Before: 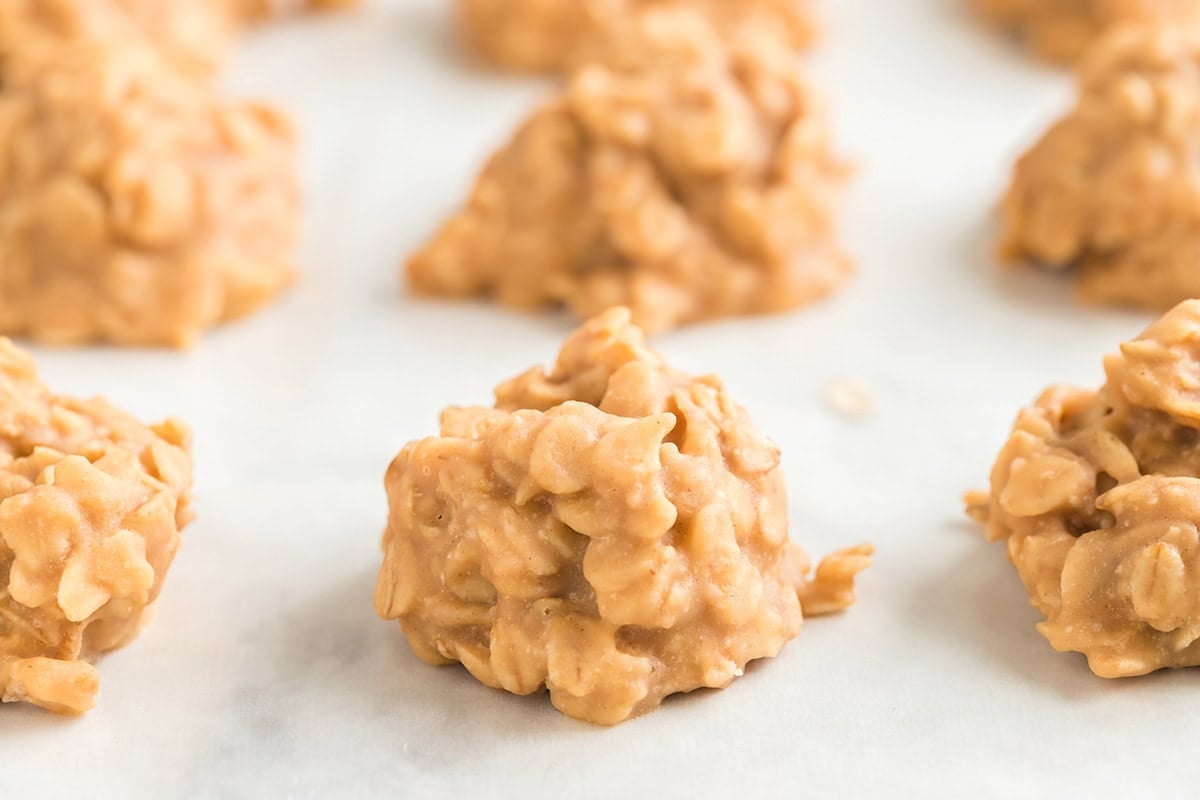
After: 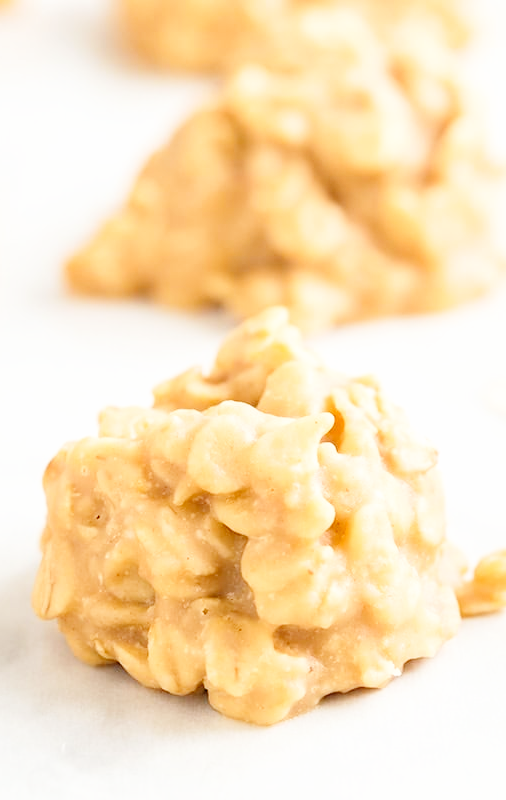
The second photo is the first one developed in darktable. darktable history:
base curve: curves: ch0 [(0, 0) (0.008, 0.007) (0.022, 0.029) (0.048, 0.089) (0.092, 0.197) (0.191, 0.399) (0.275, 0.534) (0.357, 0.65) (0.477, 0.78) (0.542, 0.833) (0.799, 0.973) (1, 1)], preserve colors none
crop: left 28.583%, right 29.231%
